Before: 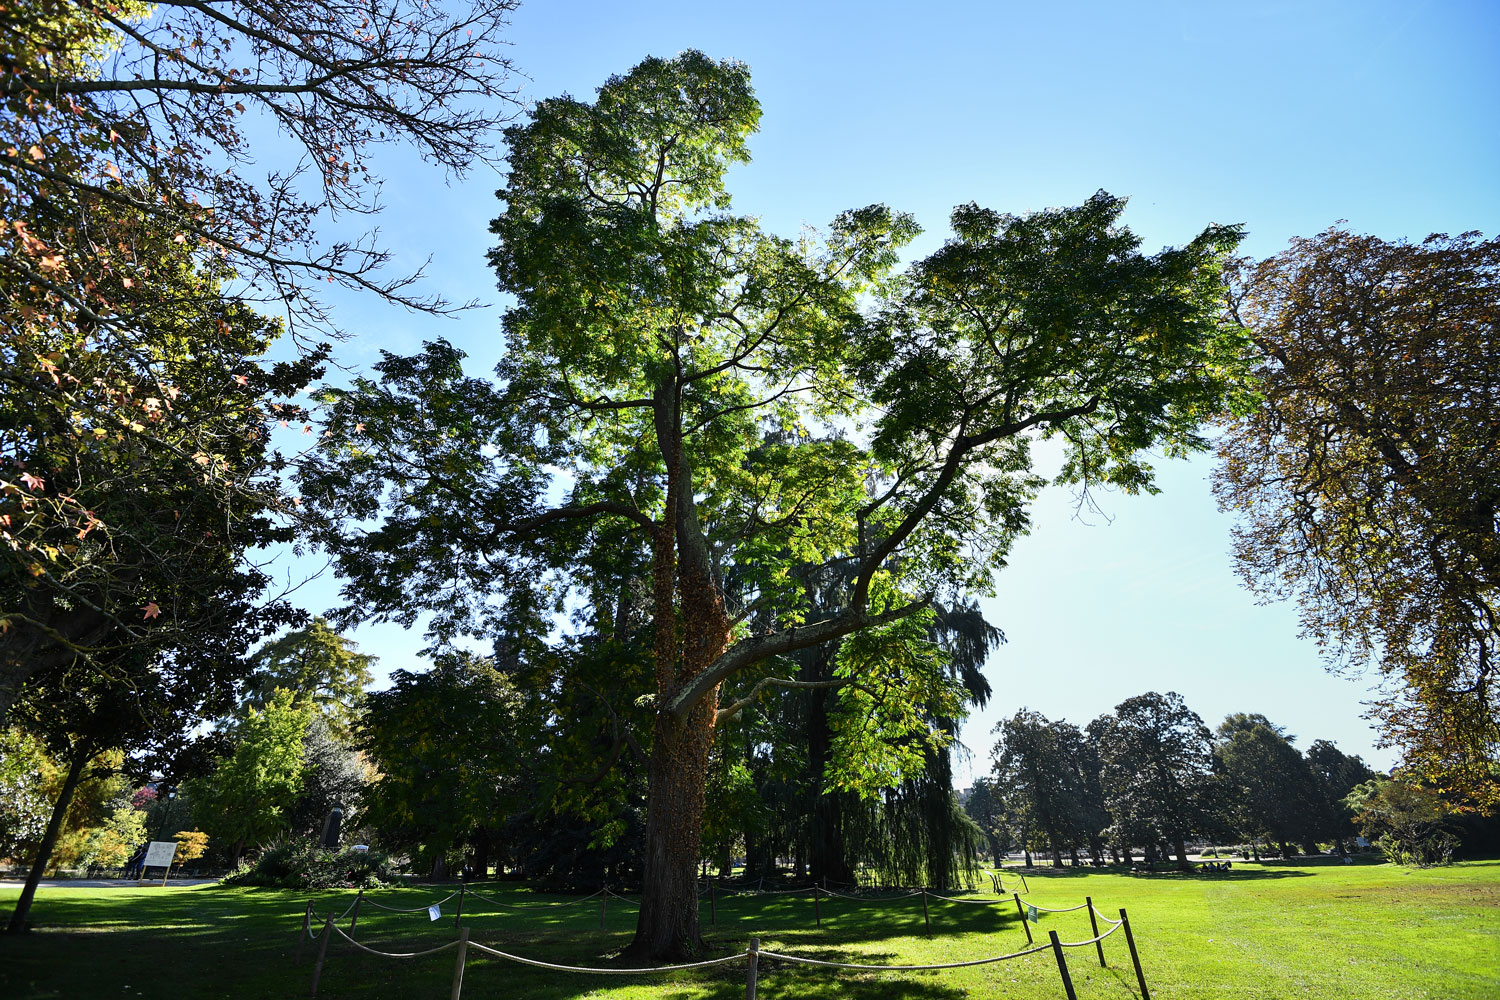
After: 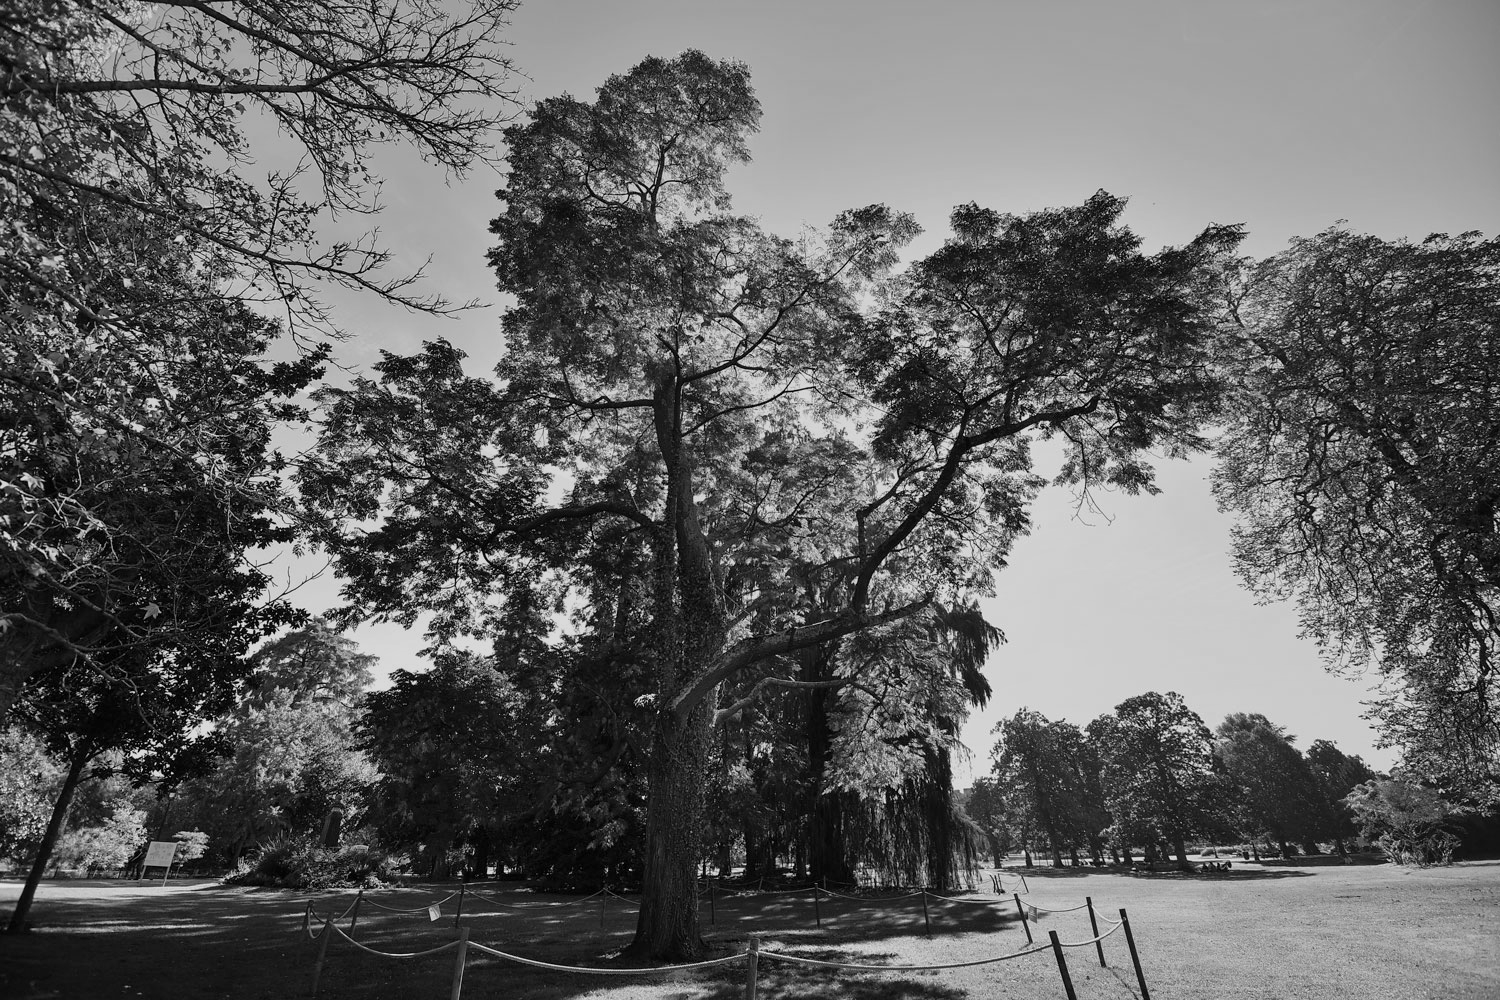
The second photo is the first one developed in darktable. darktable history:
graduated density: density 0.38 EV, hardness 21%, rotation -6.11°, saturation 32%
tone equalizer: -8 EV 0.25 EV, -7 EV 0.417 EV, -6 EV 0.417 EV, -5 EV 0.25 EV, -3 EV -0.25 EV, -2 EV -0.417 EV, -1 EV -0.417 EV, +0 EV -0.25 EV, edges refinement/feathering 500, mask exposure compensation -1.57 EV, preserve details guided filter
monochrome: on, module defaults
